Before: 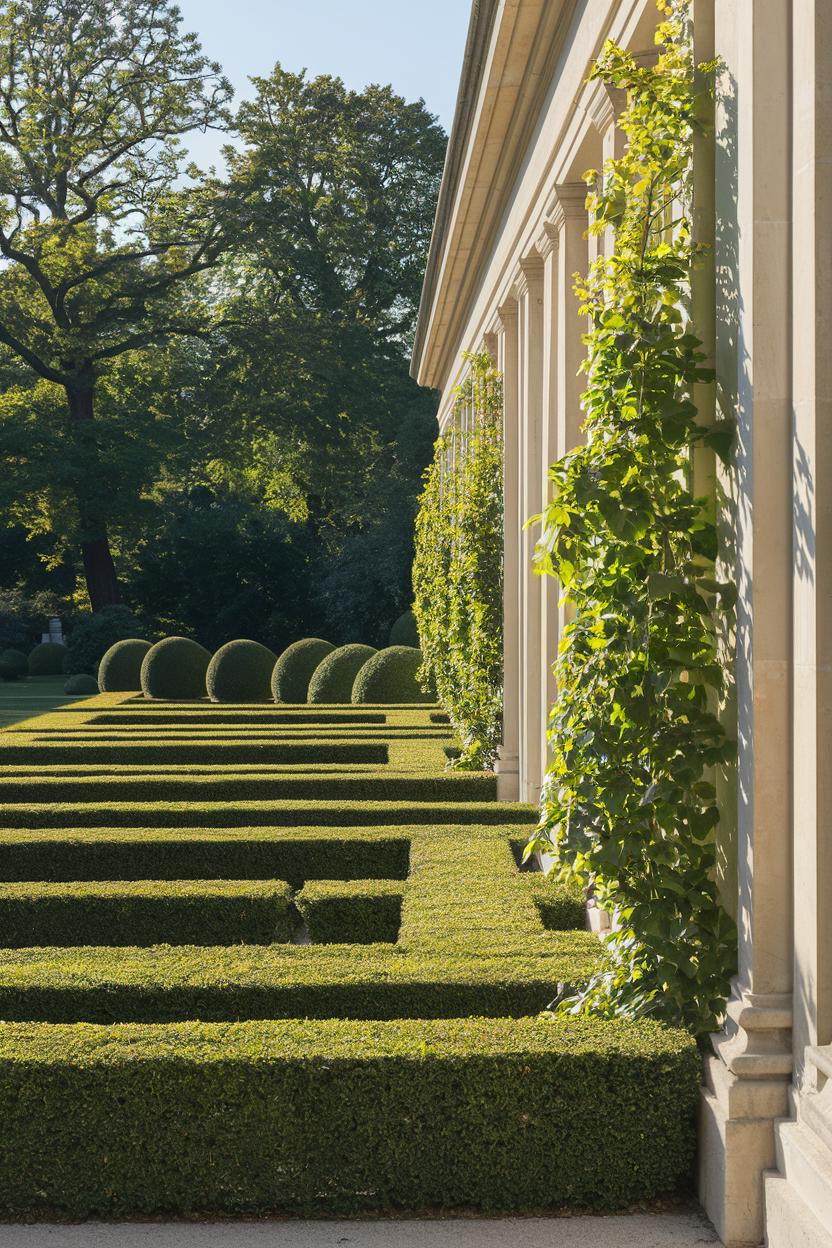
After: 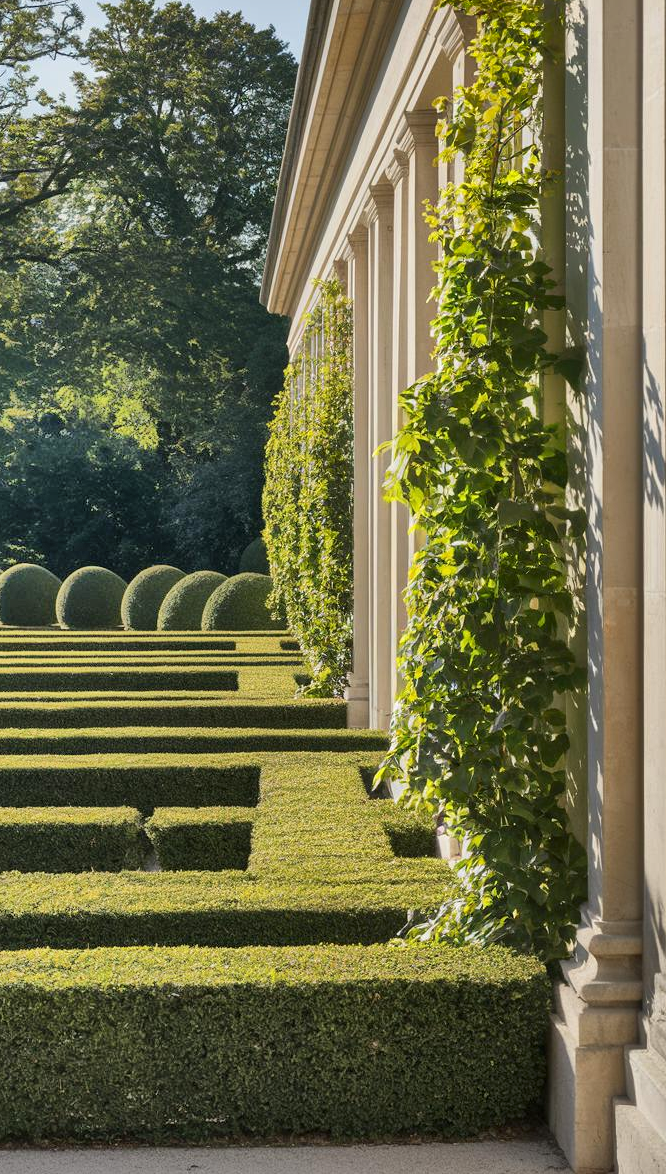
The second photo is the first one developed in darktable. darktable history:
crop and rotate: left 18.059%, top 5.881%, right 1.845%
shadows and highlights: radius 124.46, shadows 98.9, white point adjustment -2.9, highlights -98.37, shadows color adjustment 97.67%, soften with gaussian
local contrast: mode bilateral grid, contrast 21, coarseness 49, detail 130%, midtone range 0.2
